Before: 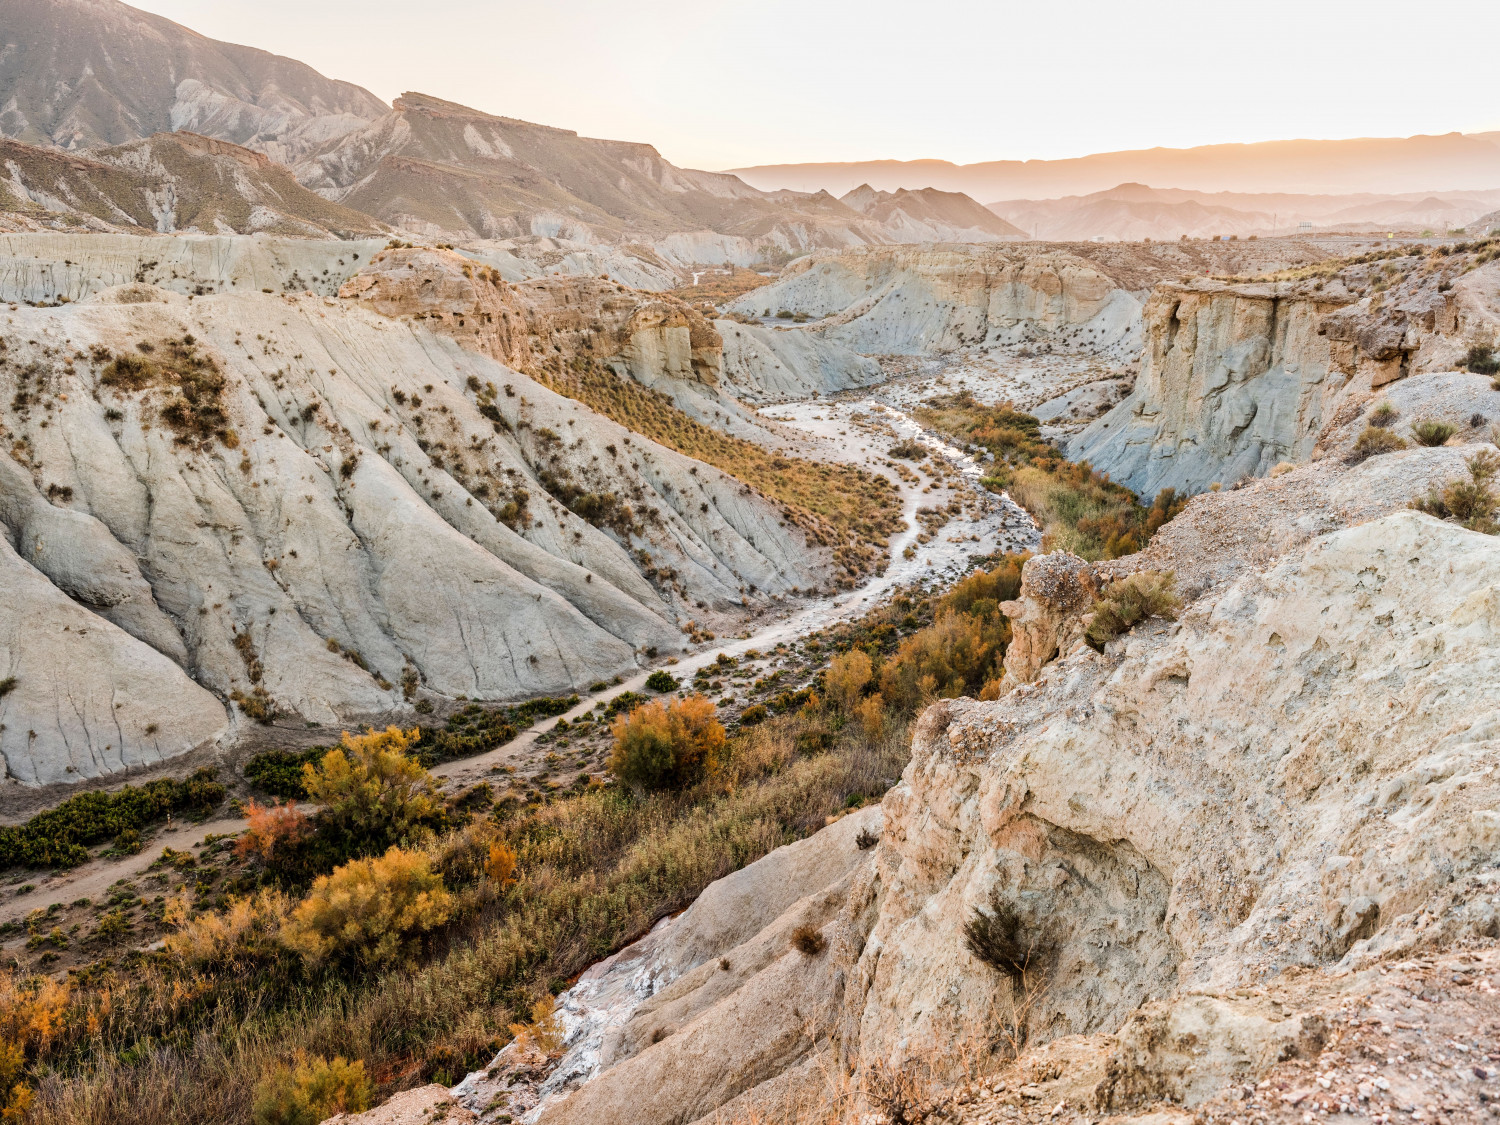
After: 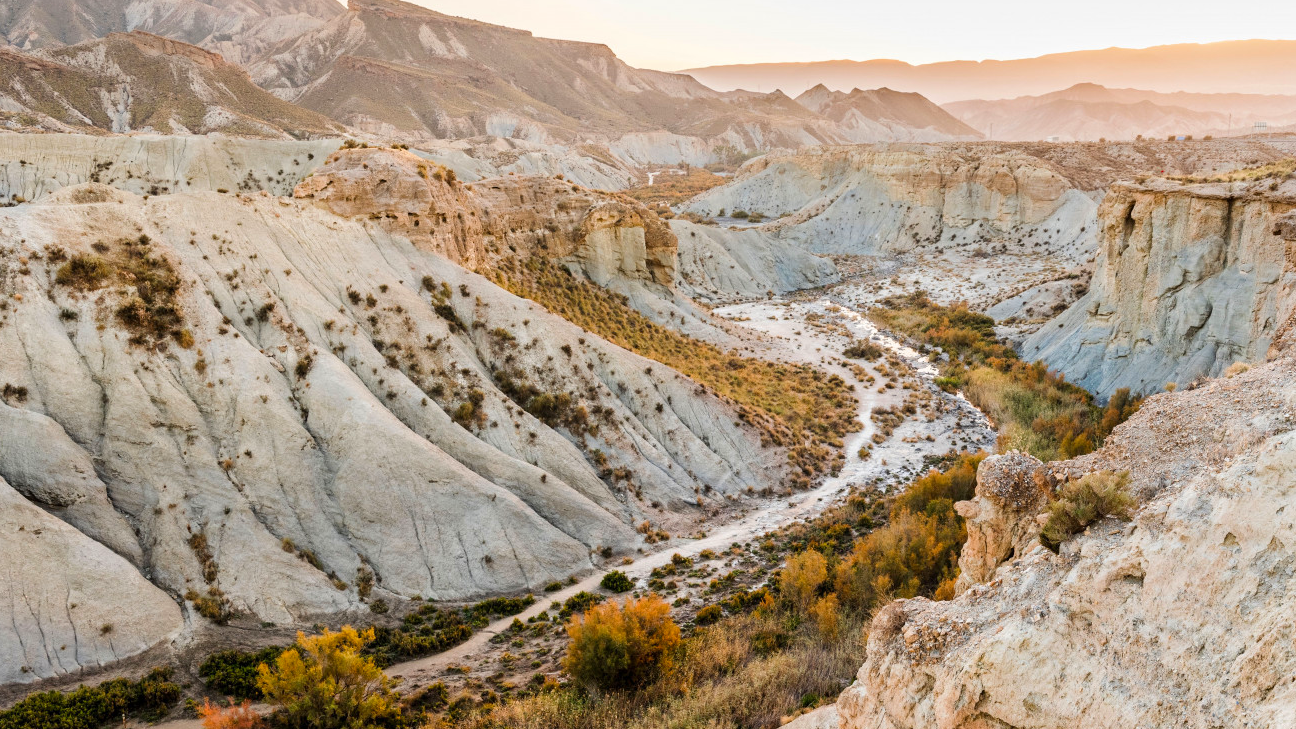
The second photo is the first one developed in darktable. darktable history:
color balance rgb: linear chroma grading › global chroma 14.464%, perceptual saturation grading › global saturation 0.939%
crop: left 3.05%, top 8.93%, right 9.65%, bottom 26.113%
